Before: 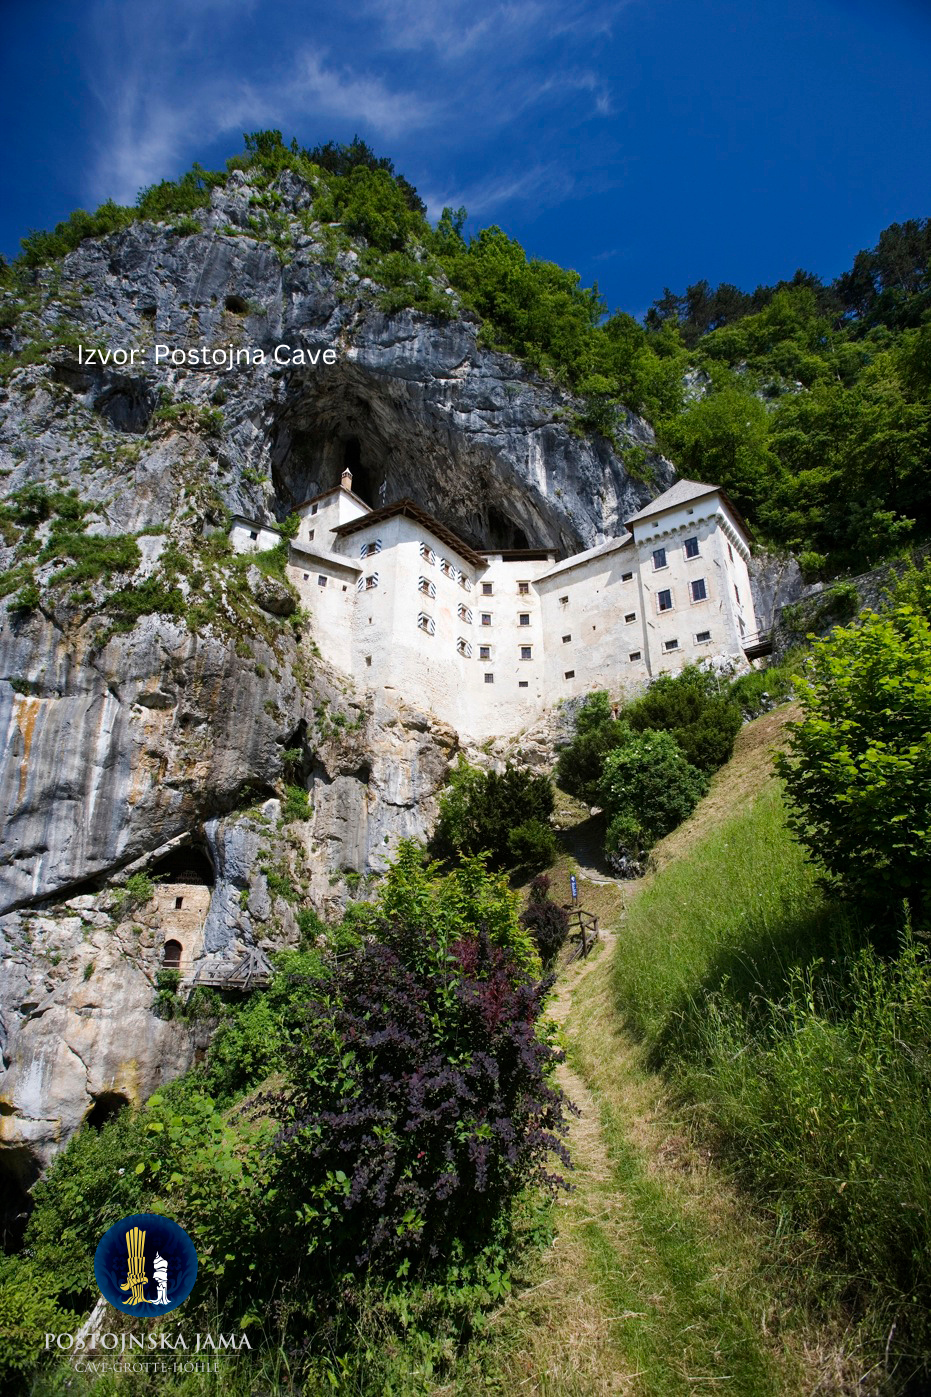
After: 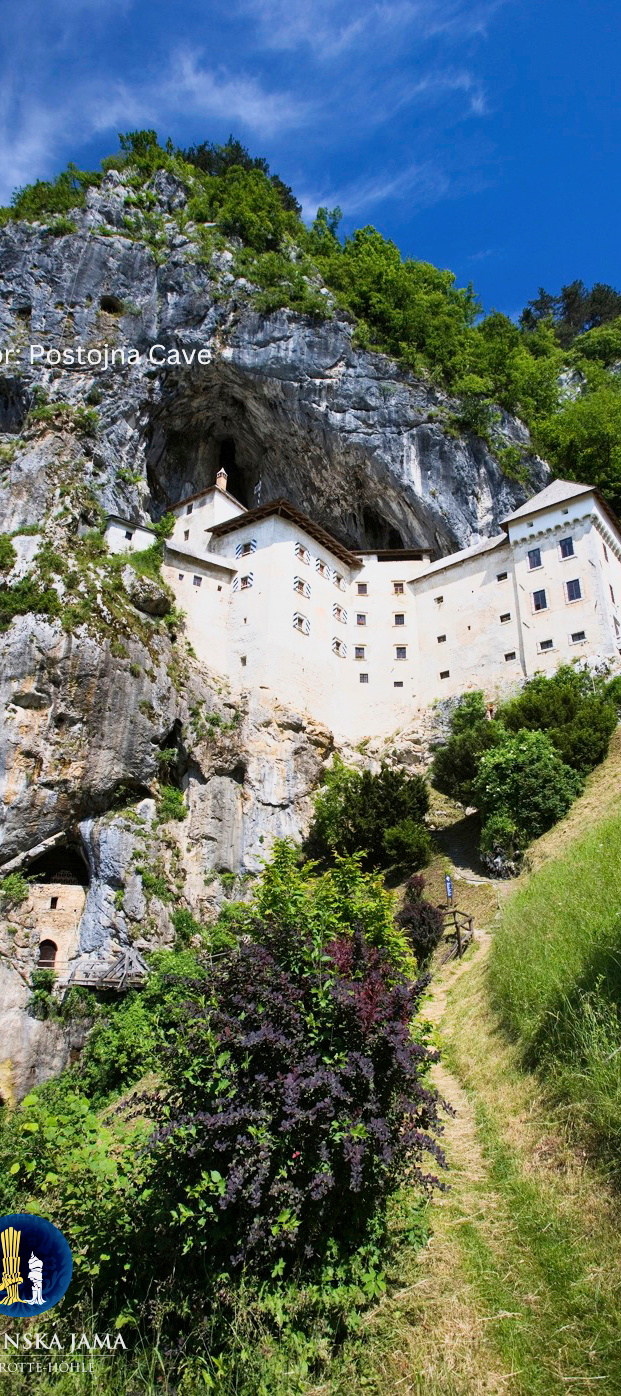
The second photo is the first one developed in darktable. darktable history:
crop and rotate: left 13.532%, right 19.746%
base curve: curves: ch0 [(0, 0) (0.088, 0.125) (0.176, 0.251) (0.354, 0.501) (0.613, 0.749) (1, 0.877)]
shadows and highlights: highlights color adjustment 0.624%, soften with gaussian
